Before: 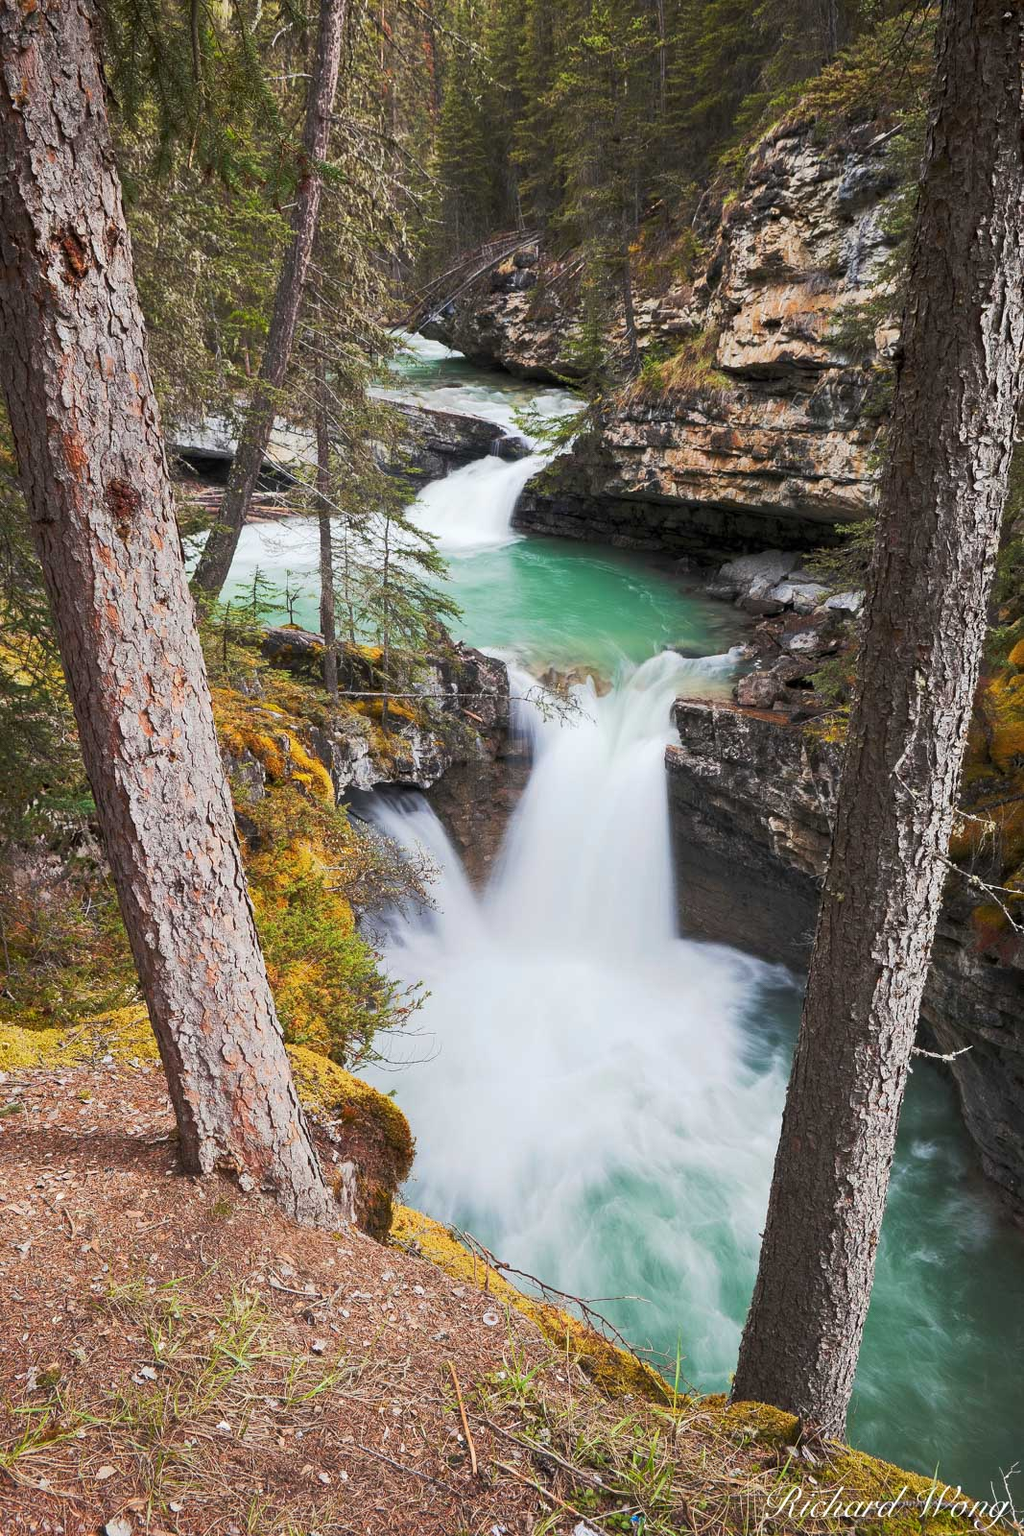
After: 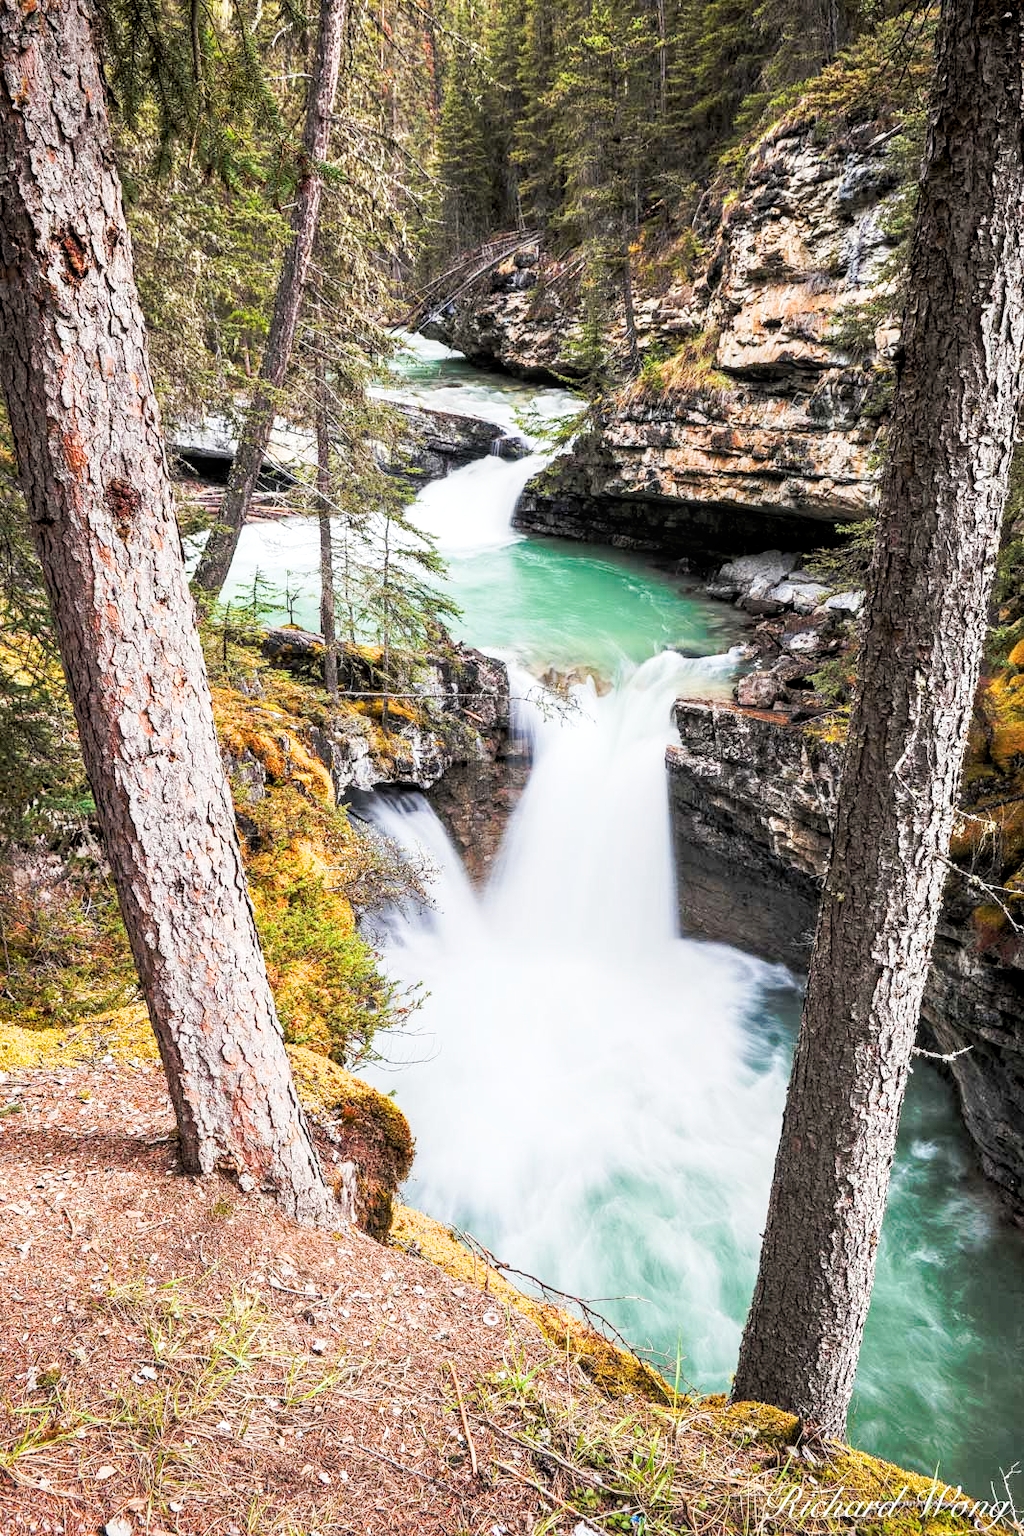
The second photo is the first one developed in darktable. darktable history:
local contrast: detail 130%
filmic rgb: black relative exposure -5.08 EV, white relative exposure 3.54 EV, threshold 2.95 EV, hardness 3.17, contrast 1.19, highlights saturation mix -48.65%, enable highlight reconstruction true
exposure: black level correction 0.001, exposure 0.956 EV, compensate highlight preservation false
tone curve: curves: ch0 [(0, 0) (0.003, 0.003) (0.011, 0.011) (0.025, 0.024) (0.044, 0.043) (0.069, 0.068) (0.1, 0.098) (0.136, 0.133) (0.177, 0.173) (0.224, 0.22) (0.277, 0.271) (0.335, 0.328) (0.399, 0.39) (0.468, 0.458) (0.543, 0.563) (0.623, 0.64) (0.709, 0.722) (0.801, 0.809) (0.898, 0.902) (1, 1)], preserve colors none
